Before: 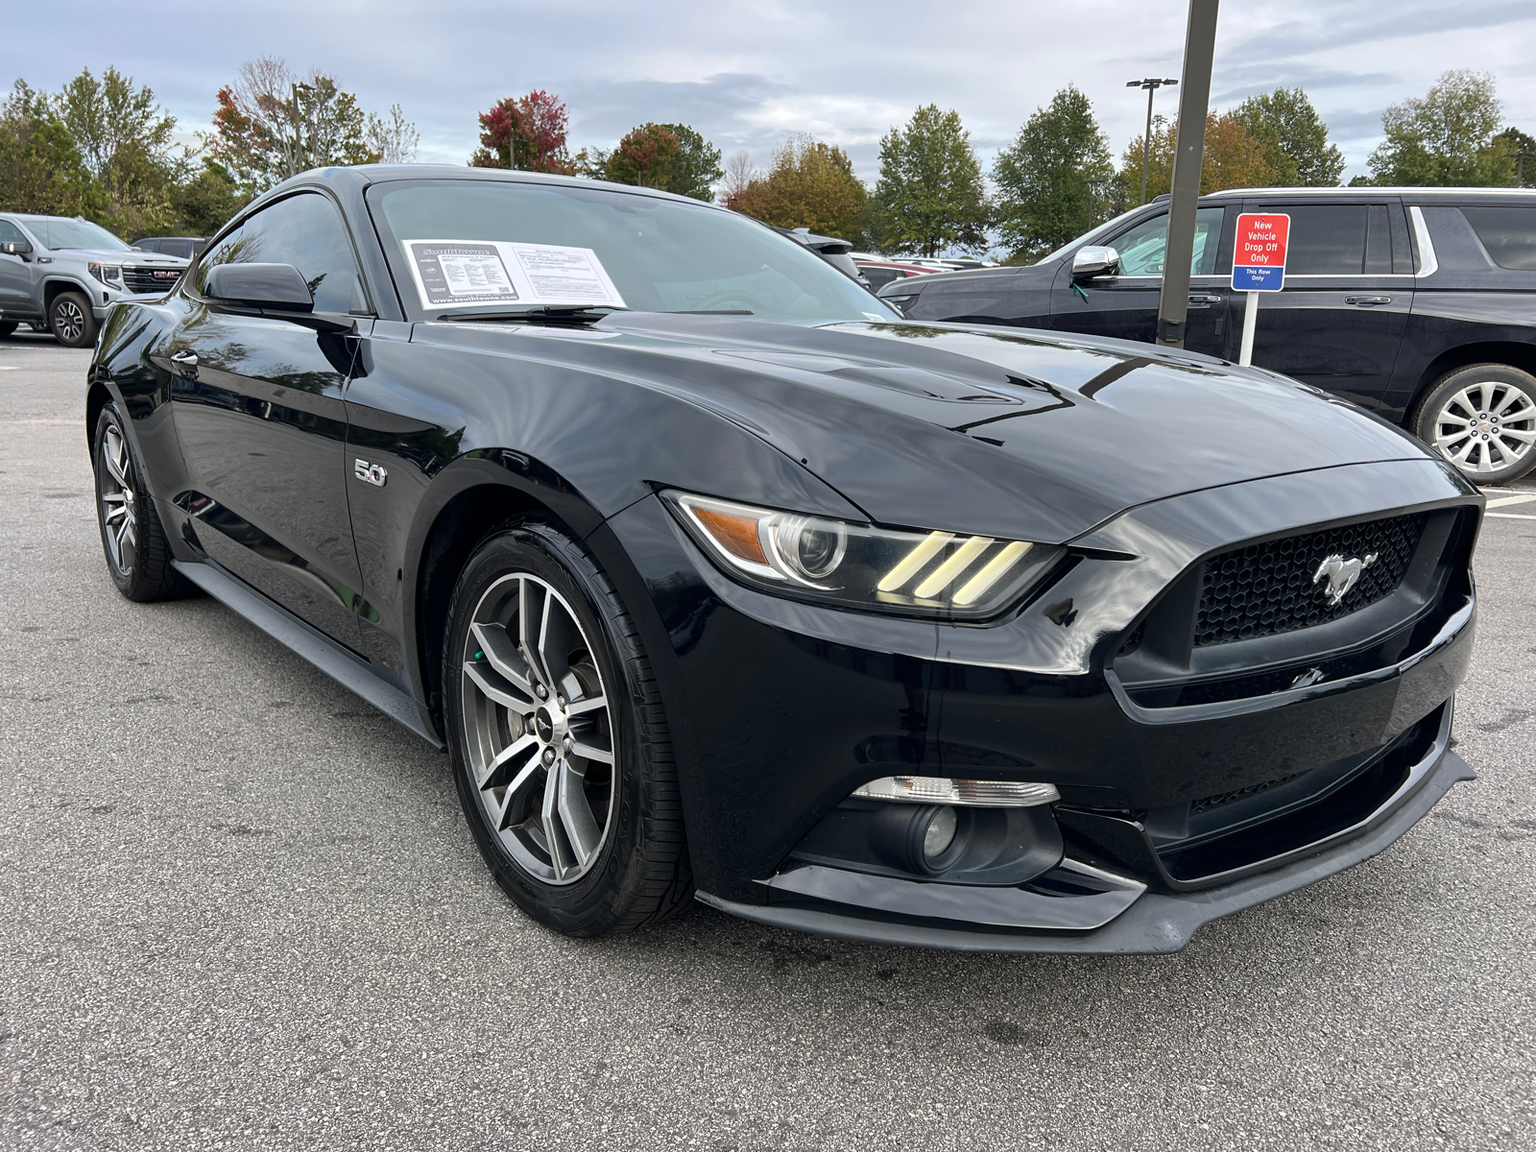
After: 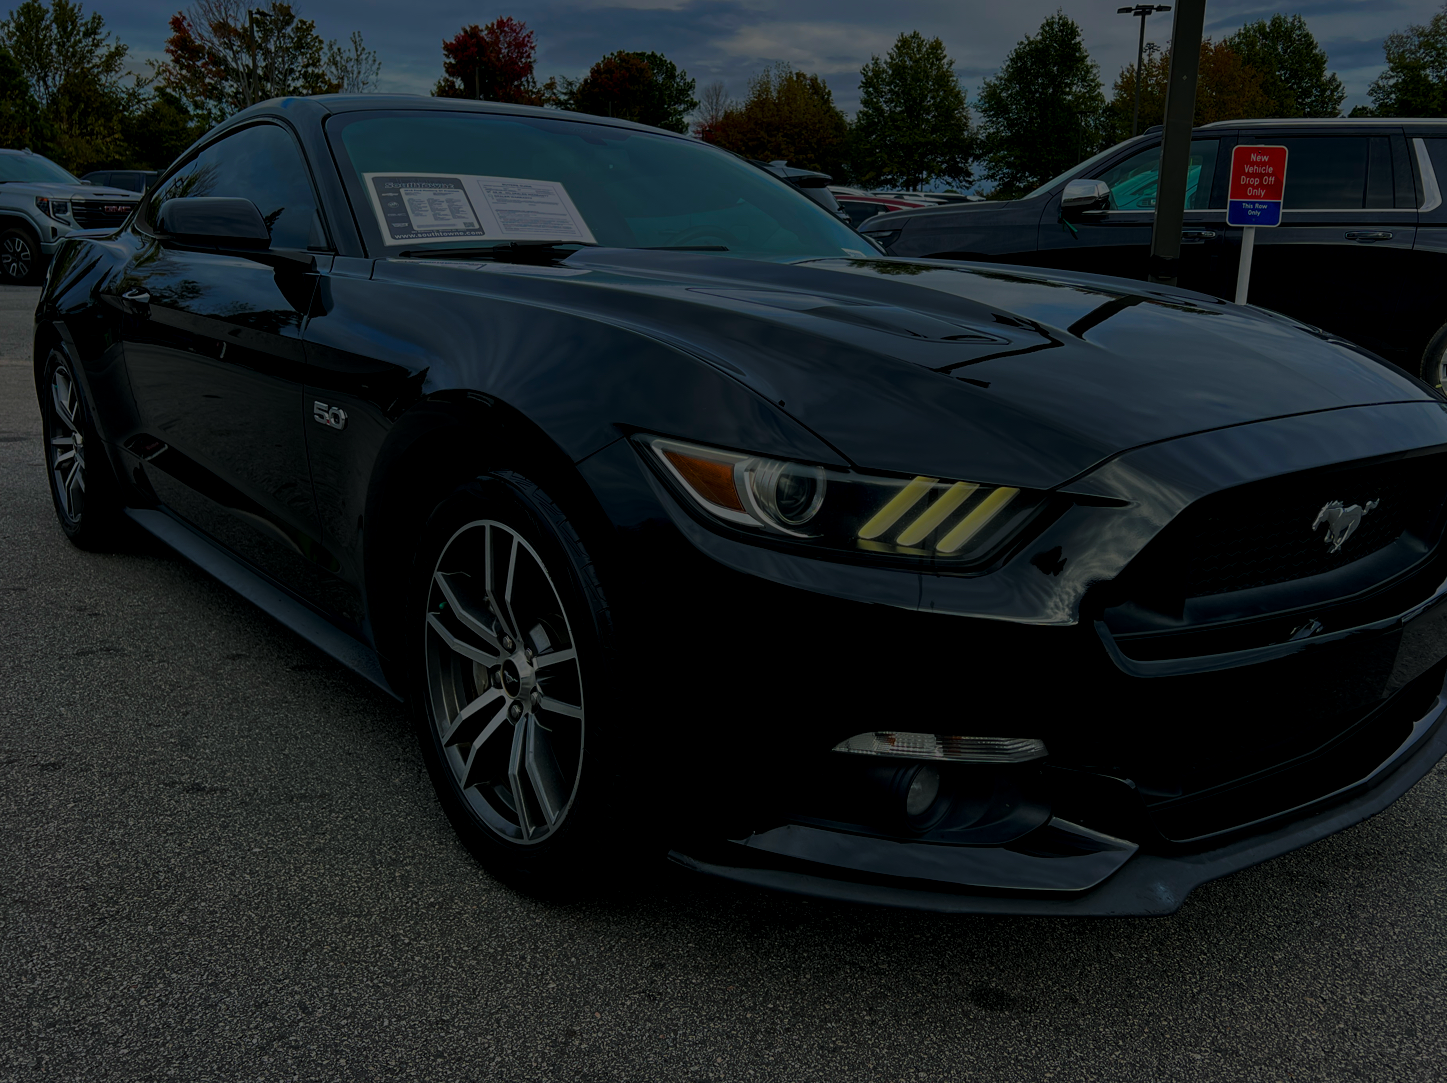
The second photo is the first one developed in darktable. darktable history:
crop: left 3.549%, top 6.491%, right 6.012%, bottom 3.203%
local contrast: on, module defaults
exposure: exposure -2.075 EV, compensate highlight preservation false
color balance rgb: shadows lift › chroma 2.006%, shadows lift › hue 215.02°, global offset › luminance -0.24%, perceptual saturation grading › global saturation 27.895%, perceptual saturation grading › highlights -25.312%, perceptual saturation grading › mid-tones 25.173%, perceptual saturation grading › shadows 49.708%, perceptual brilliance grading › global brilliance -47.733%, global vibrance 20%
base curve: curves: ch0 [(0, 0) (0.028, 0.03) (0.121, 0.232) (0.46, 0.748) (0.859, 0.968) (1, 1)], preserve colors none
